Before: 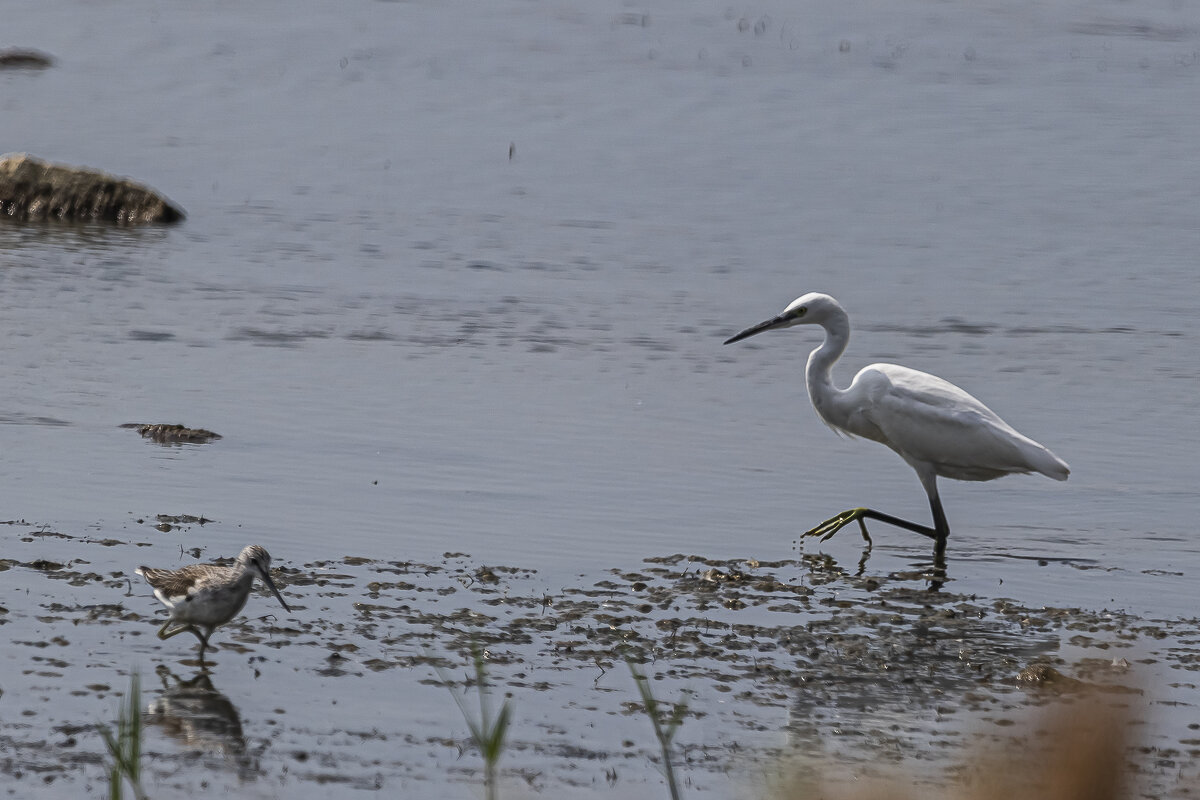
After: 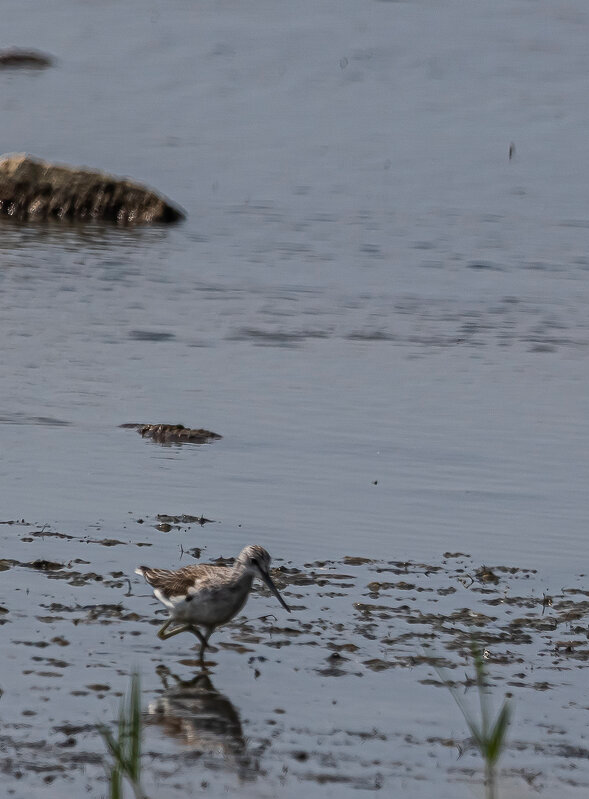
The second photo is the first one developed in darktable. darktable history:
exposure: exposure -0.21 EV, compensate highlight preservation false
crop and rotate: left 0%, top 0%, right 50.845%
contrast brightness saturation: contrast 0.05
